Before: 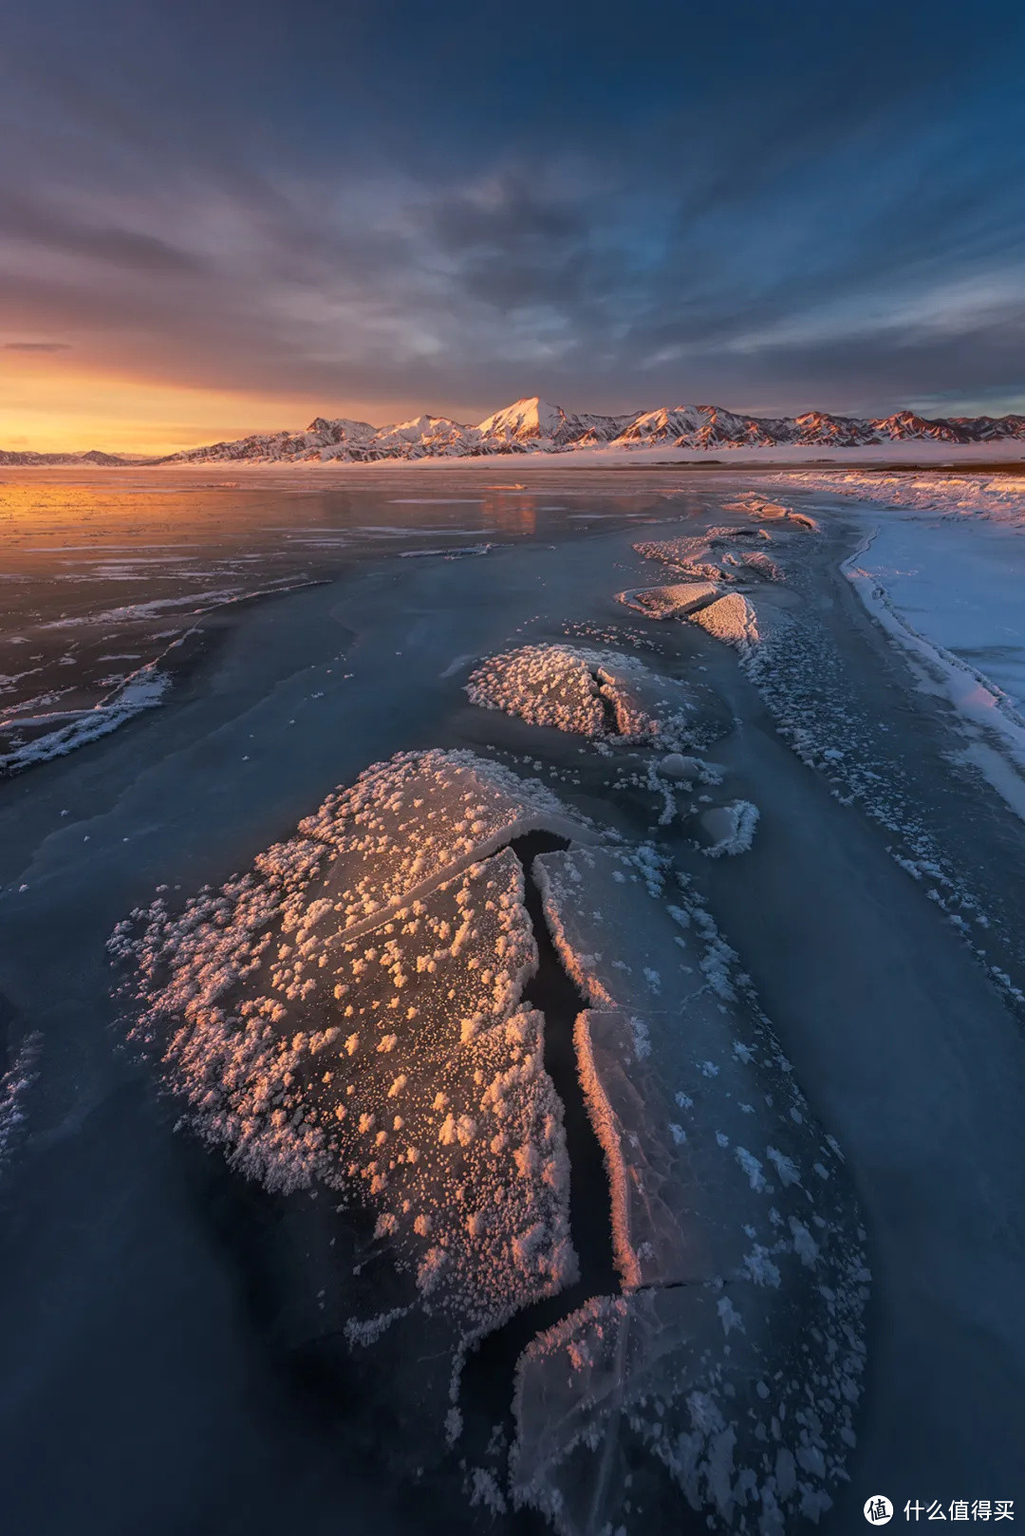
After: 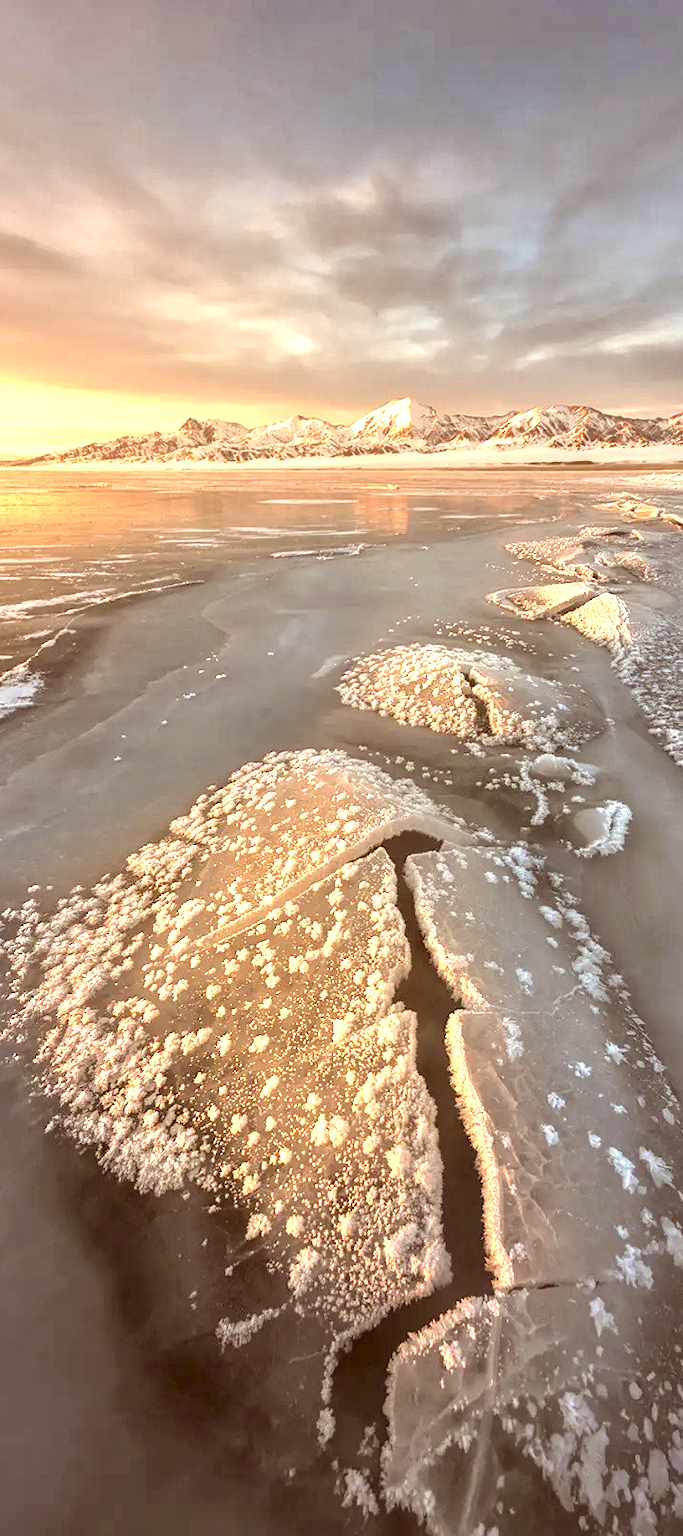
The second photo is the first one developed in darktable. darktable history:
tone equalizer: -8 EV 2 EV, -7 EV 1.97 EV, -6 EV 1.99 EV, -5 EV 1.96 EV, -4 EV 1.98 EV, -3 EV 1.48 EV, -2 EV 0.988 EV, -1 EV 0.526 EV, mask exposure compensation -0.492 EV
color balance rgb: perceptual saturation grading › global saturation -28.106%, perceptual saturation grading › highlights -20.546%, perceptual saturation grading › mid-tones -23.765%, perceptual saturation grading › shadows -23.99%, perceptual brilliance grading › global brilliance 30.688%
crop and rotate: left 12.52%, right 20.812%
color correction: highlights a* 1, highlights b* 24.96, shadows a* 15.84, shadows b* 25.03
